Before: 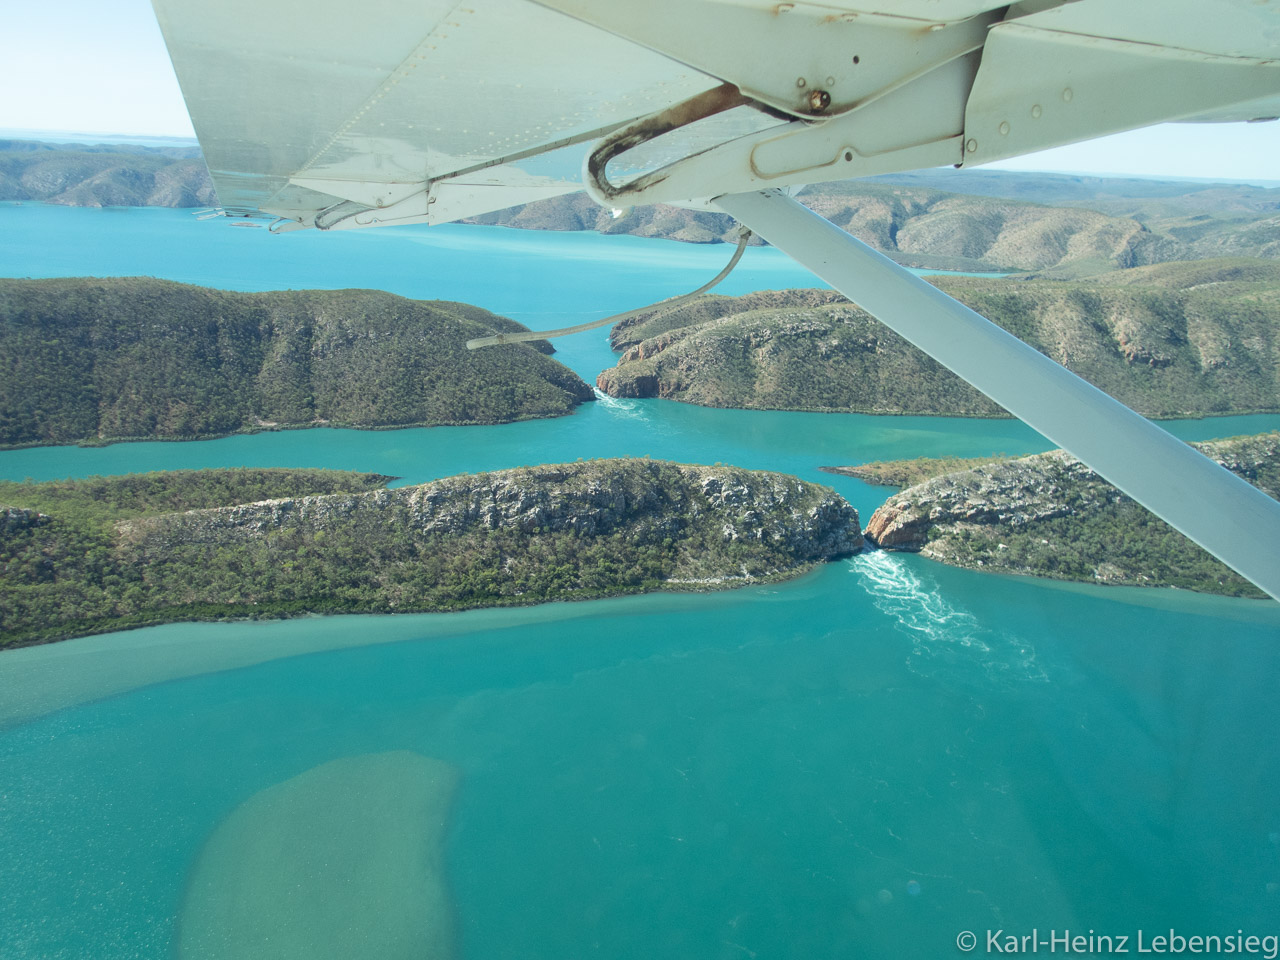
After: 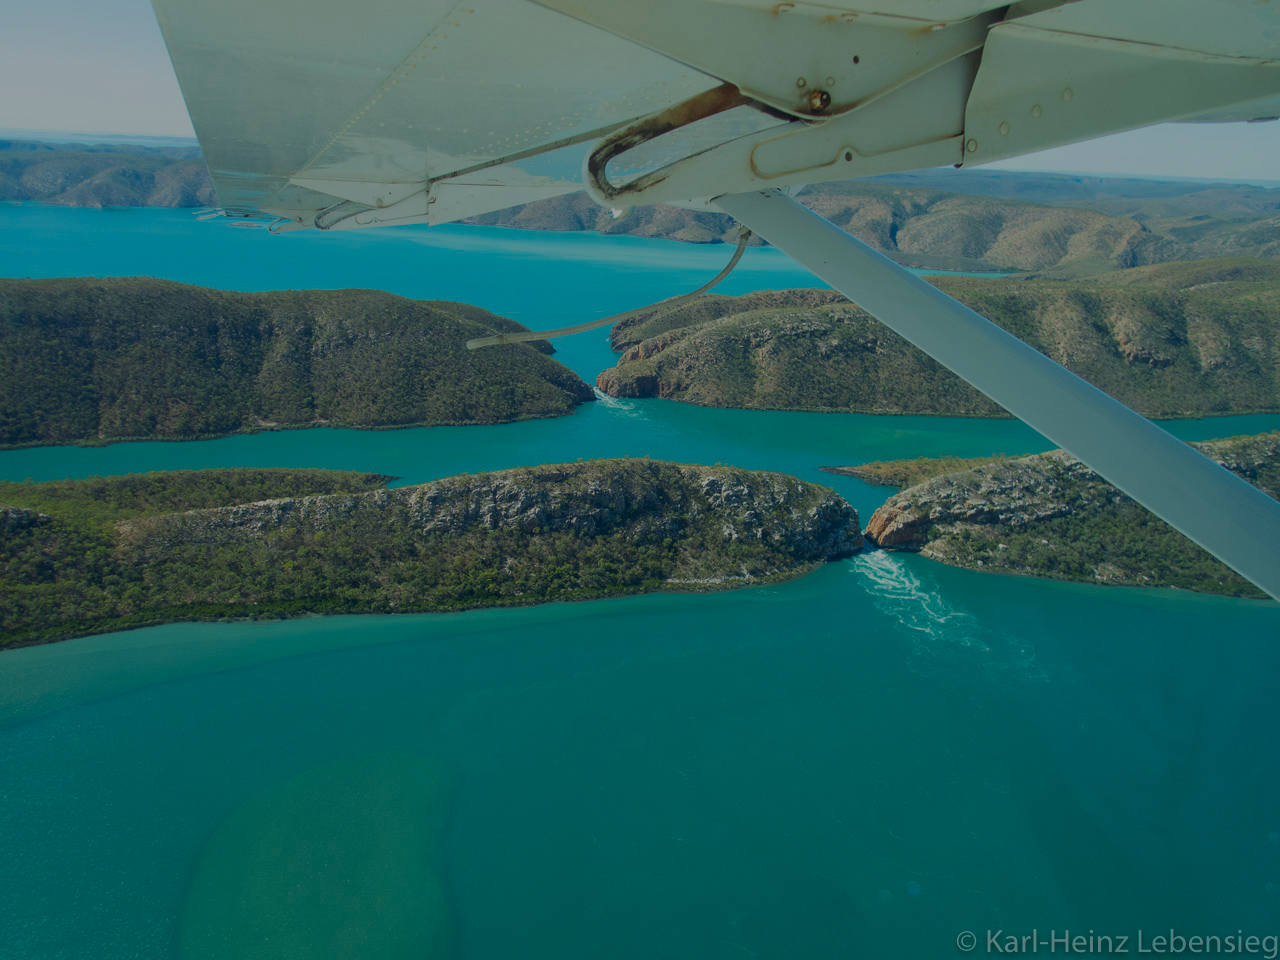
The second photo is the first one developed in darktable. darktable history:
exposure: exposure -1.468 EV, compensate highlight preservation false
color balance rgb: linear chroma grading › global chroma 15%, perceptual saturation grading › global saturation 30%
